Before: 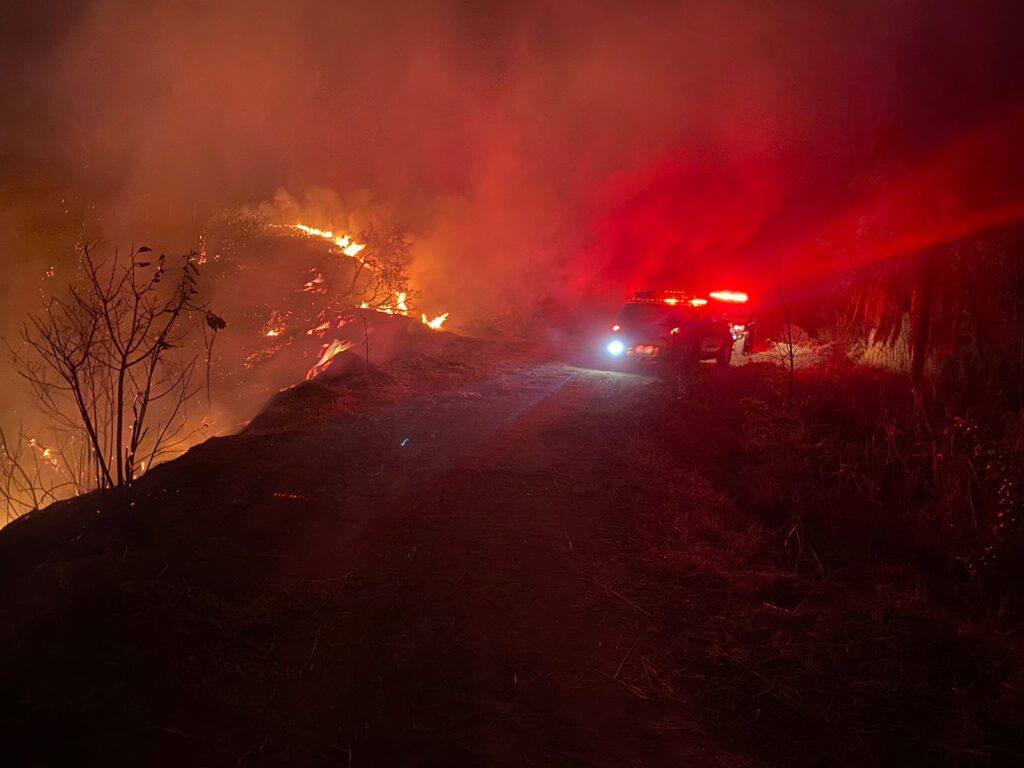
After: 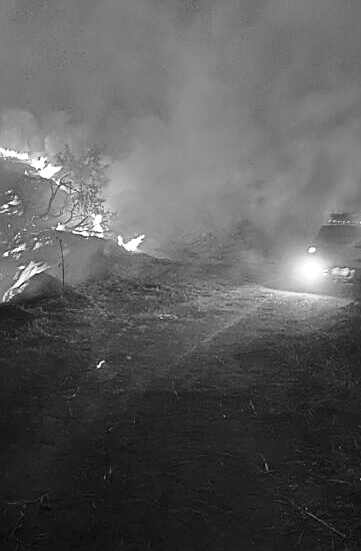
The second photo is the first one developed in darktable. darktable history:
base curve: curves: ch0 [(0, 0) (0.028, 0.03) (0.121, 0.232) (0.46, 0.748) (0.859, 0.968) (1, 1)], preserve colors none
crop and rotate: left 29.736%, top 10.286%, right 34.95%, bottom 17.89%
sharpen: on, module defaults
shadows and highlights: low approximation 0.01, soften with gaussian
color calibration: output gray [0.21, 0.42, 0.37, 0], illuminant custom, x 0.387, y 0.387, temperature 3831.3 K
exposure: exposure 0.295 EV, compensate highlight preservation false
